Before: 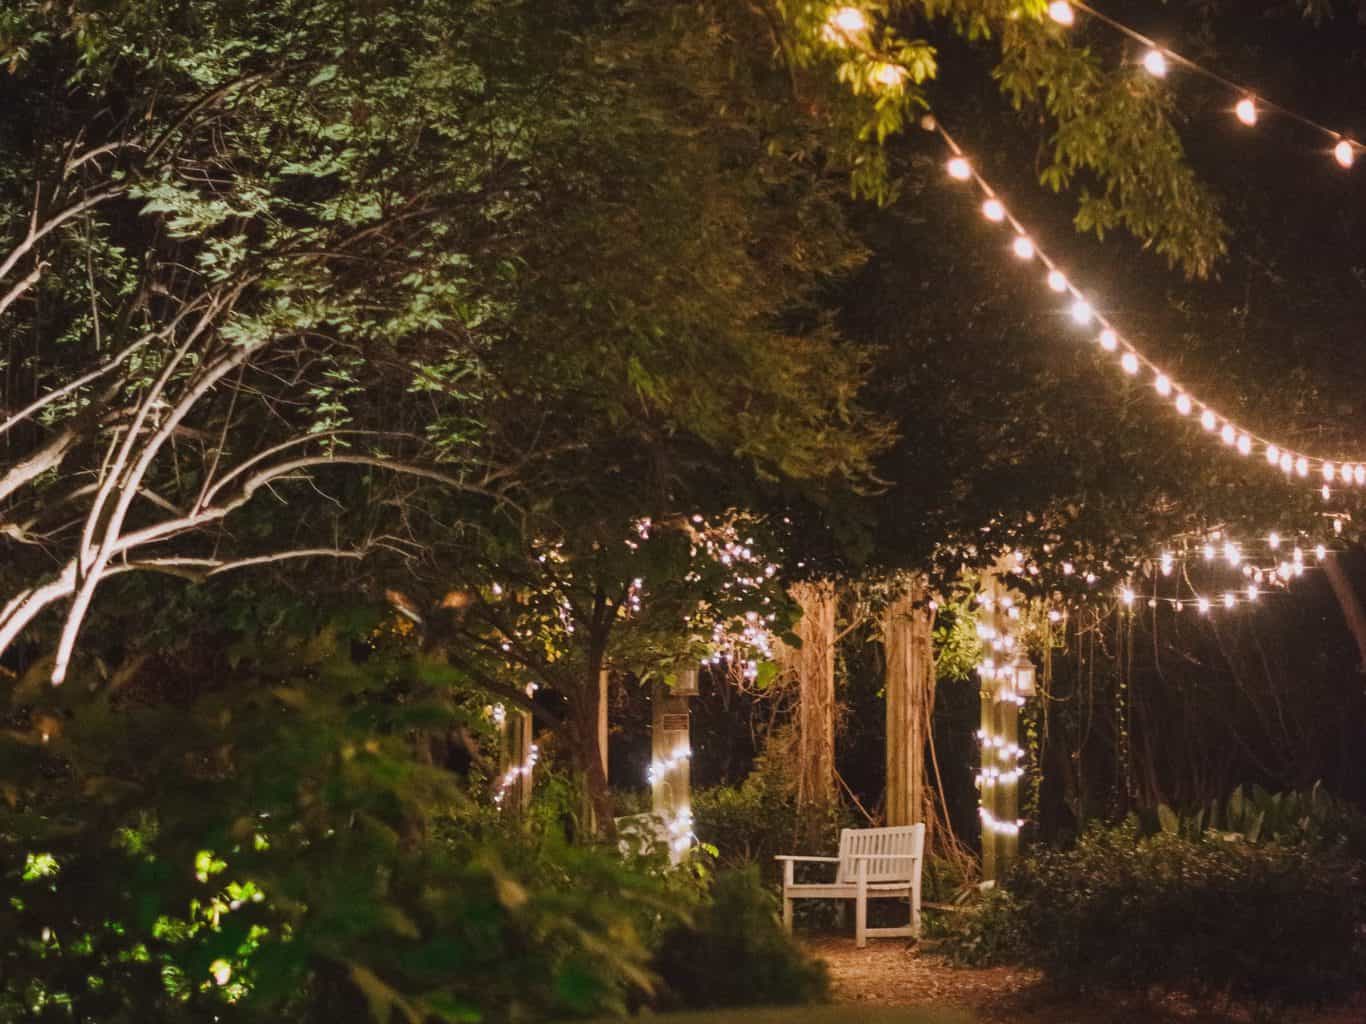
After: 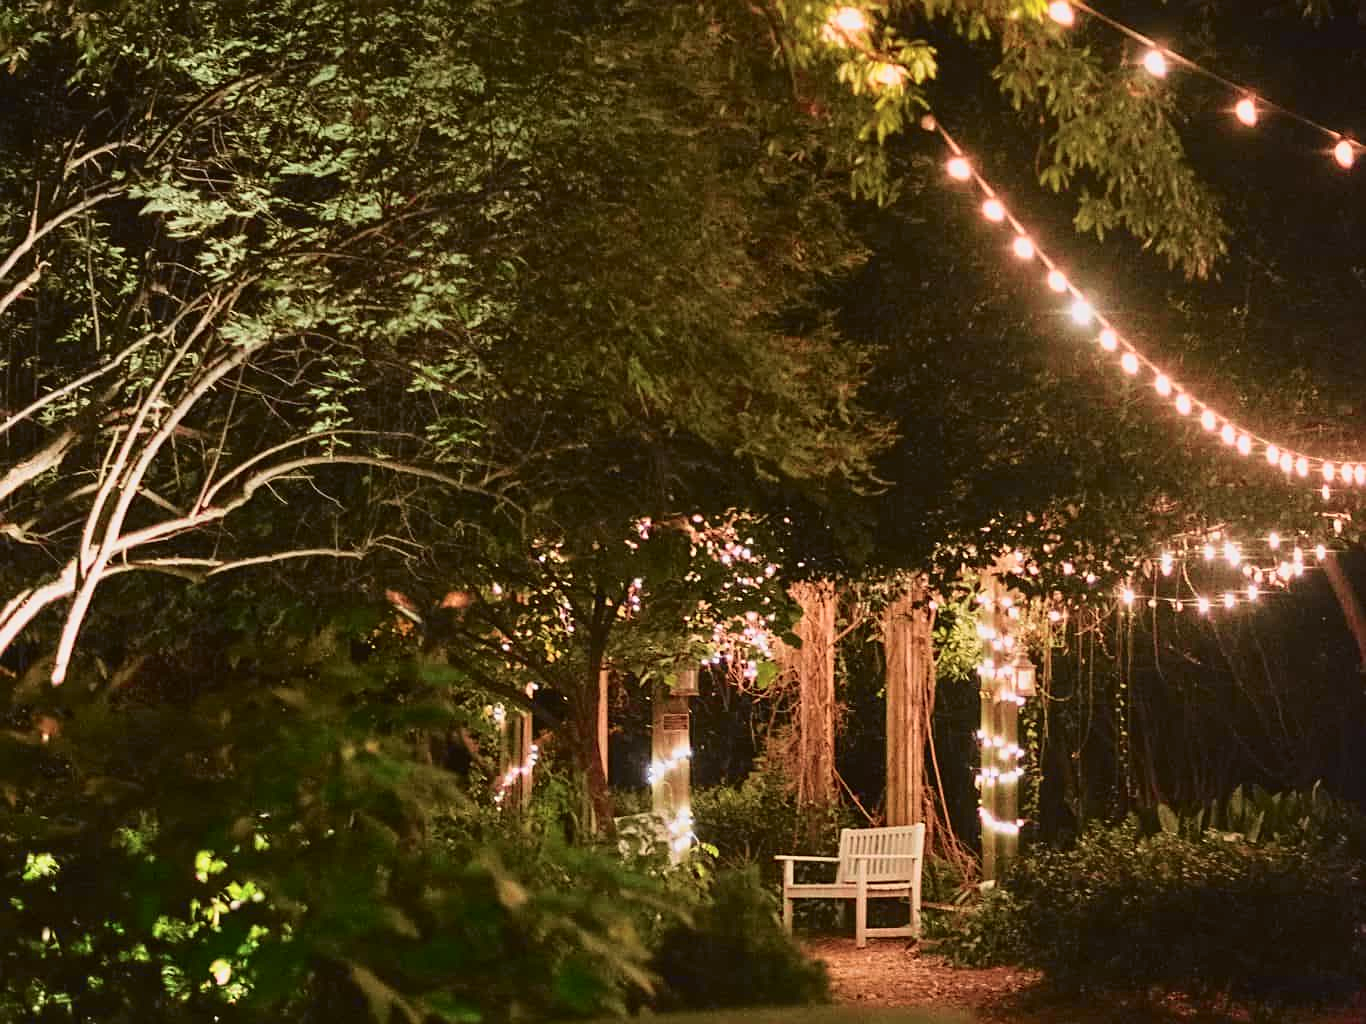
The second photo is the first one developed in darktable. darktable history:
sharpen: on, module defaults
tone curve: curves: ch0 [(0, 0.021) (0.049, 0.044) (0.152, 0.14) (0.328, 0.377) (0.473, 0.543) (0.663, 0.734) (0.84, 0.899) (1, 0.969)]; ch1 [(0, 0) (0.302, 0.331) (0.427, 0.433) (0.472, 0.47) (0.502, 0.503) (0.527, 0.524) (0.564, 0.591) (0.602, 0.632) (0.677, 0.701) (0.859, 0.885) (1, 1)]; ch2 [(0, 0) (0.33, 0.301) (0.447, 0.44) (0.487, 0.496) (0.502, 0.516) (0.535, 0.563) (0.565, 0.6) (0.618, 0.629) (1, 1)], color space Lab, independent channels, preserve colors none
